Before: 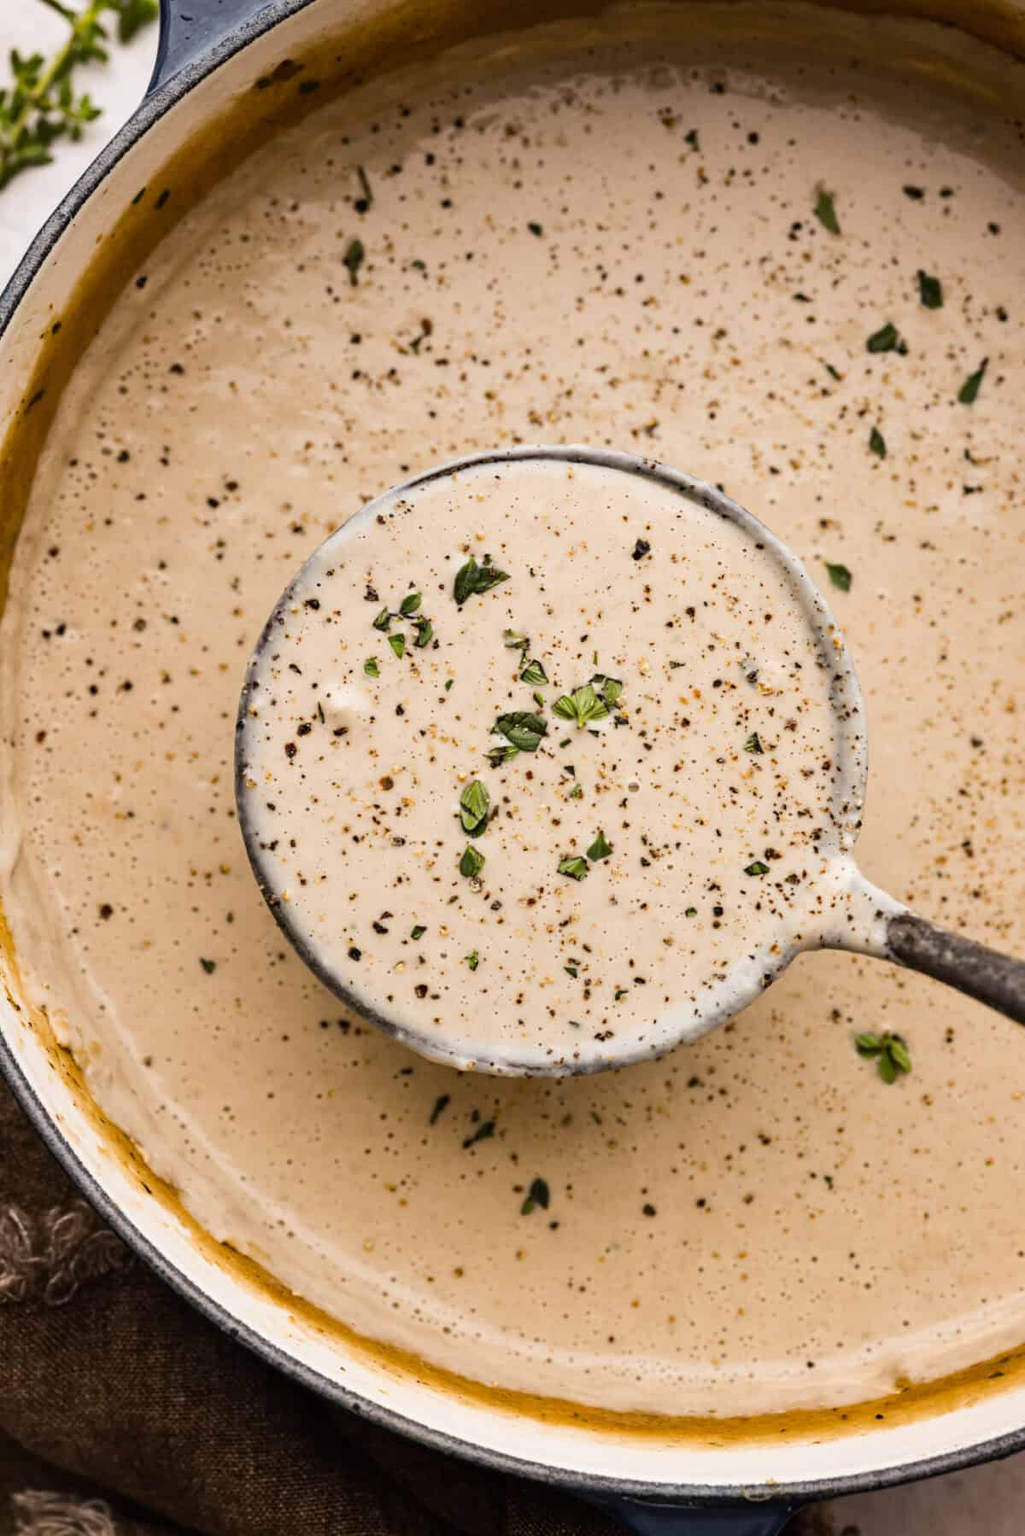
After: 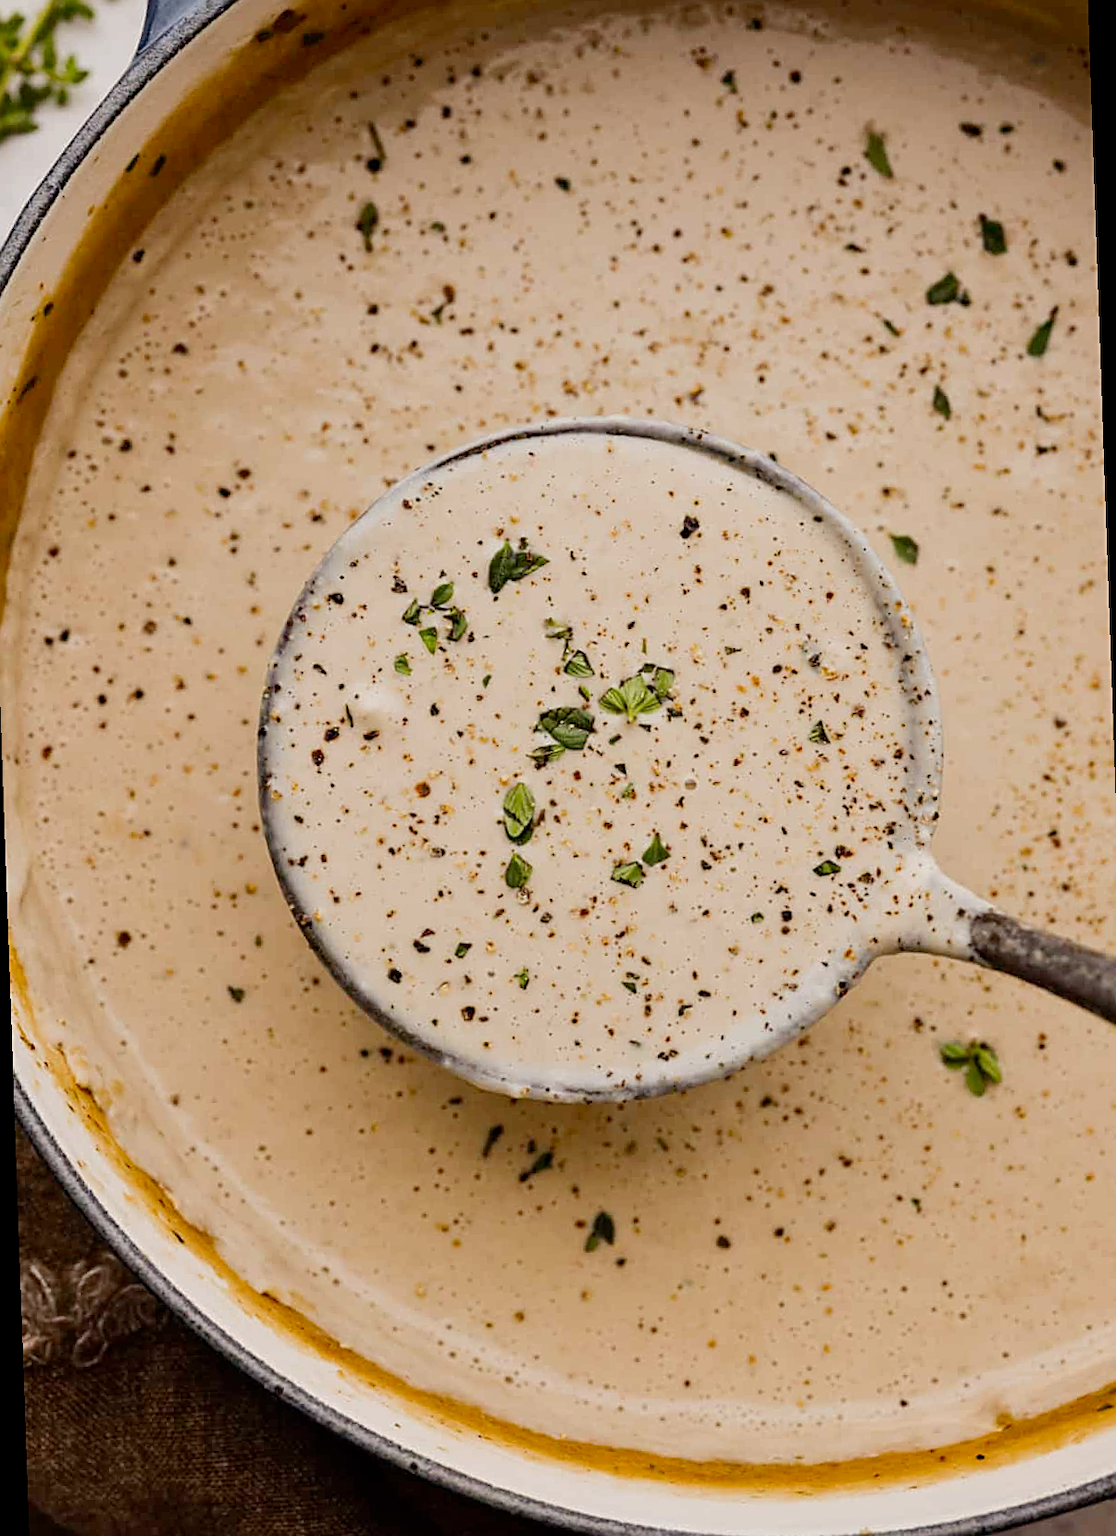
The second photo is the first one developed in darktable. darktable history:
sharpen: on, module defaults
rotate and perspective: rotation -2°, crop left 0.022, crop right 0.978, crop top 0.049, crop bottom 0.951
filmic rgb: black relative exposure -16 EV, threshold -0.33 EV, transition 3.19 EV, structure ↔ texture 100%, target black luminance 0%, hardness 7.57, latitude 72.96%, contrast 0.908, highlights saturation mix 10%, shadows ↔ highlights balance -0.38%, add noise in highlights 0, preserve chrominance no, color science v4 (2020), iterations of high-quality reconstruction 10, enable highlight reconstruction true
